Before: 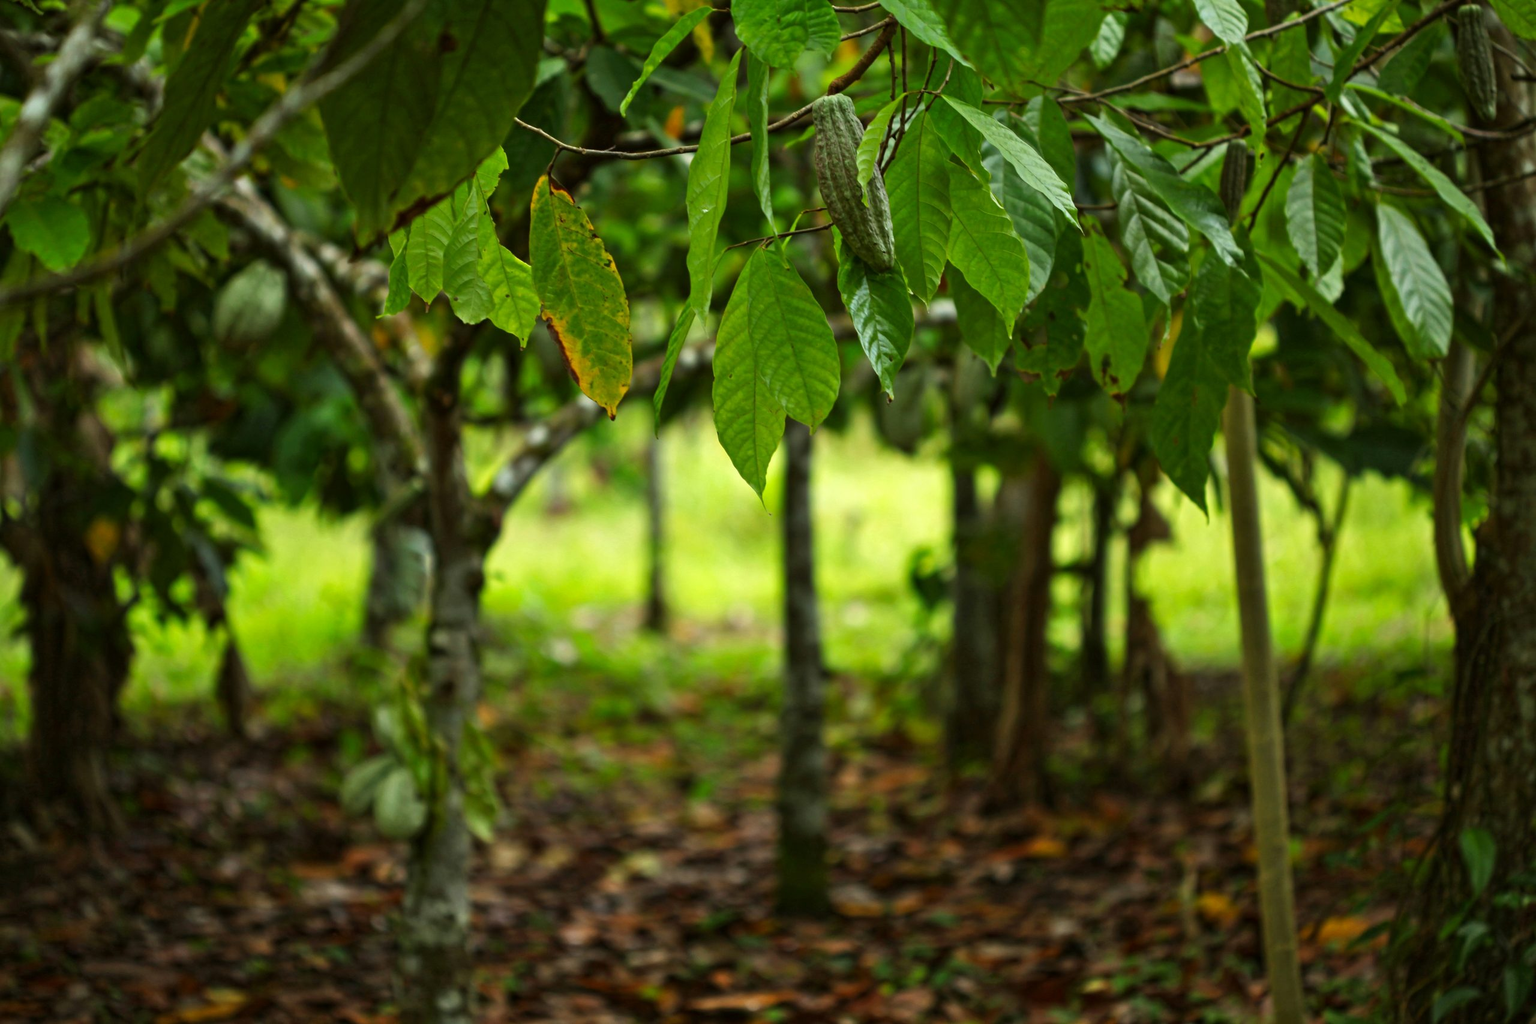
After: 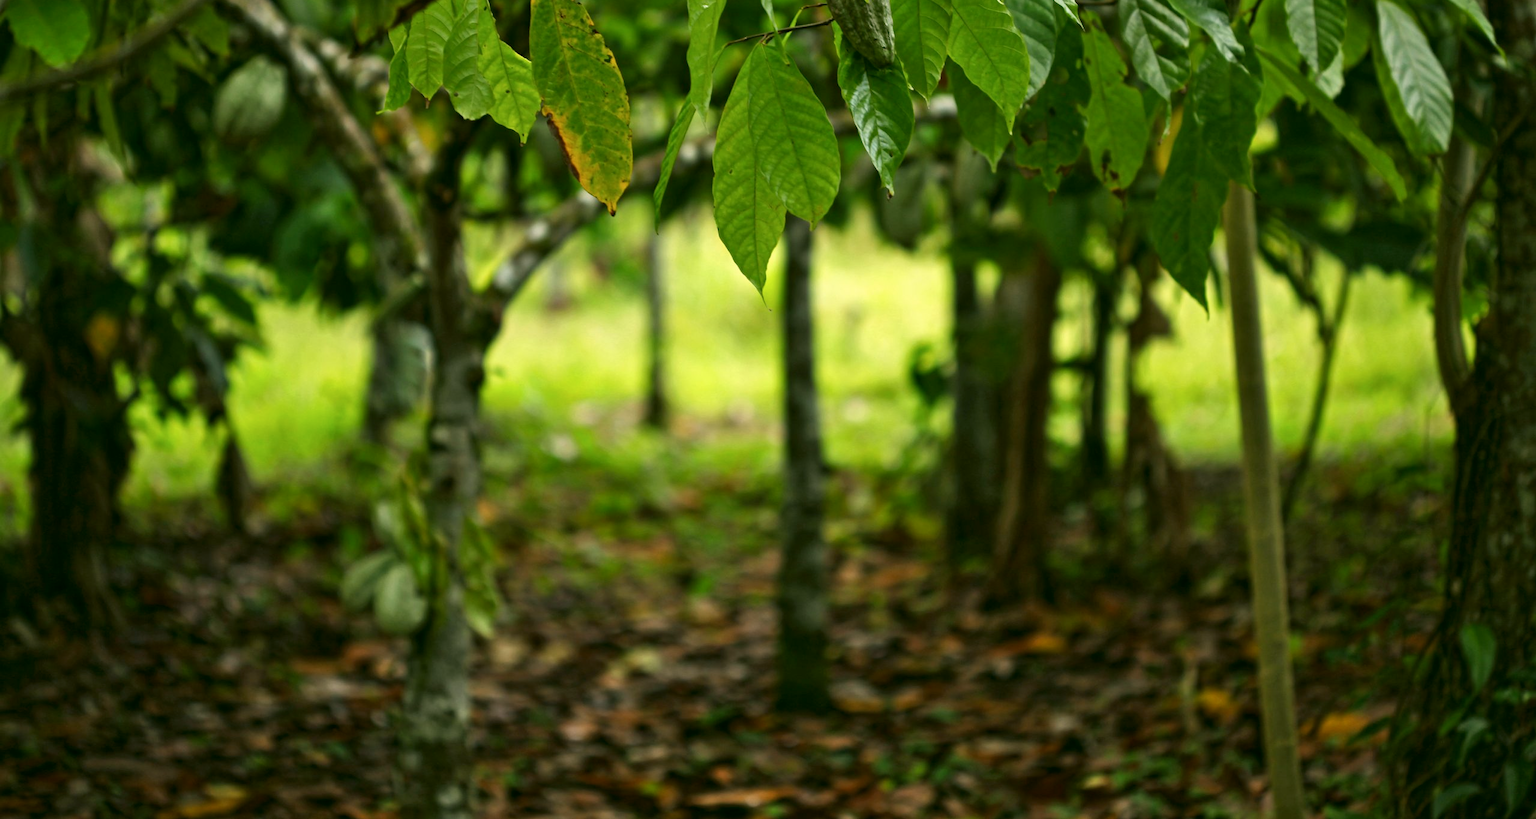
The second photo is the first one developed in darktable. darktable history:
color correction: highlights a* 4.02, highlights b* 4.98, shadows a* -7.55, shadows b* 4.98
contrast brightness saturation: saturation -0.1
crop and rotate: top 19.998%
